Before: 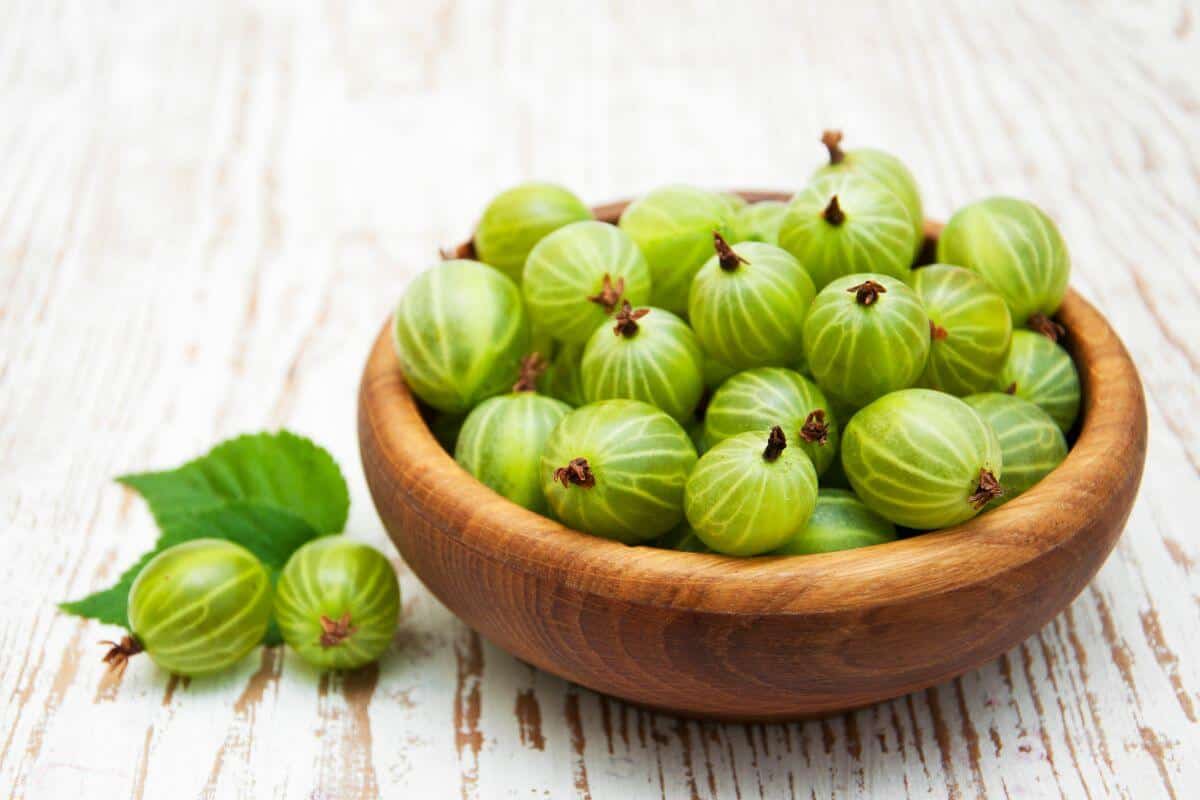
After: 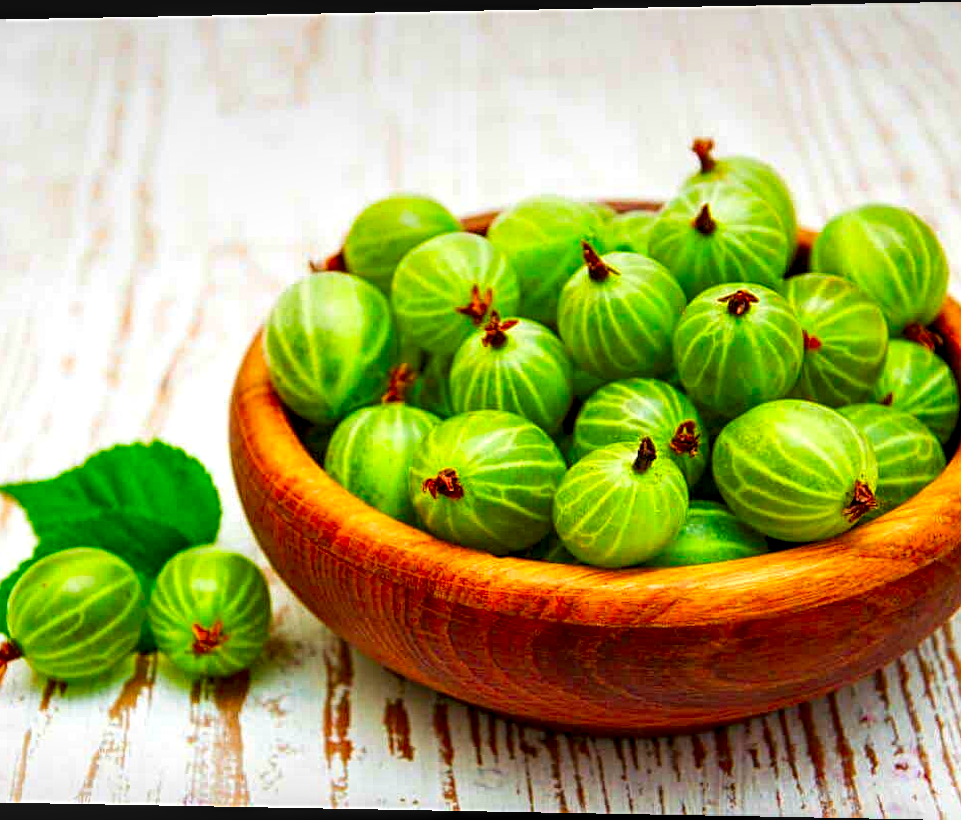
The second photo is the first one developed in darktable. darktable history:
color correction: saturation 2.15
local contrast: detail 160%
rotate and perspective: lens shift (horizontal) -0.055, automatic cropping off
sharpen: radius 2.167, amount 0.381, threshold 0
color balance rgb: saturation formula JzAzBz (2021)
crop and rotate: left 9.597%, right 10.195%
